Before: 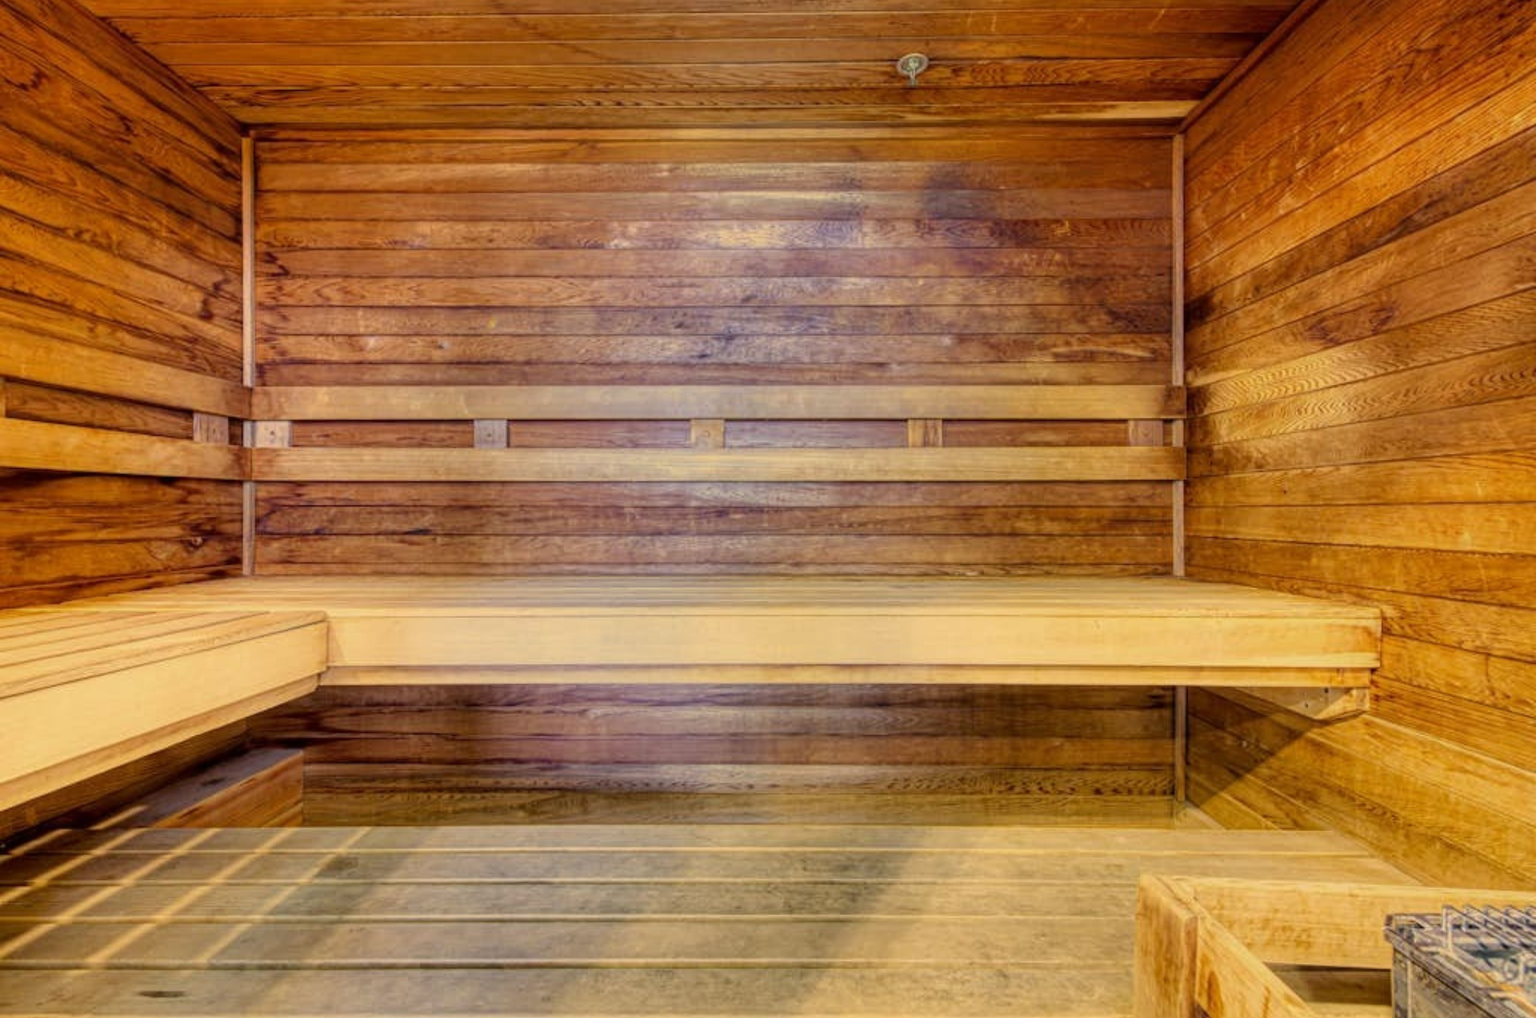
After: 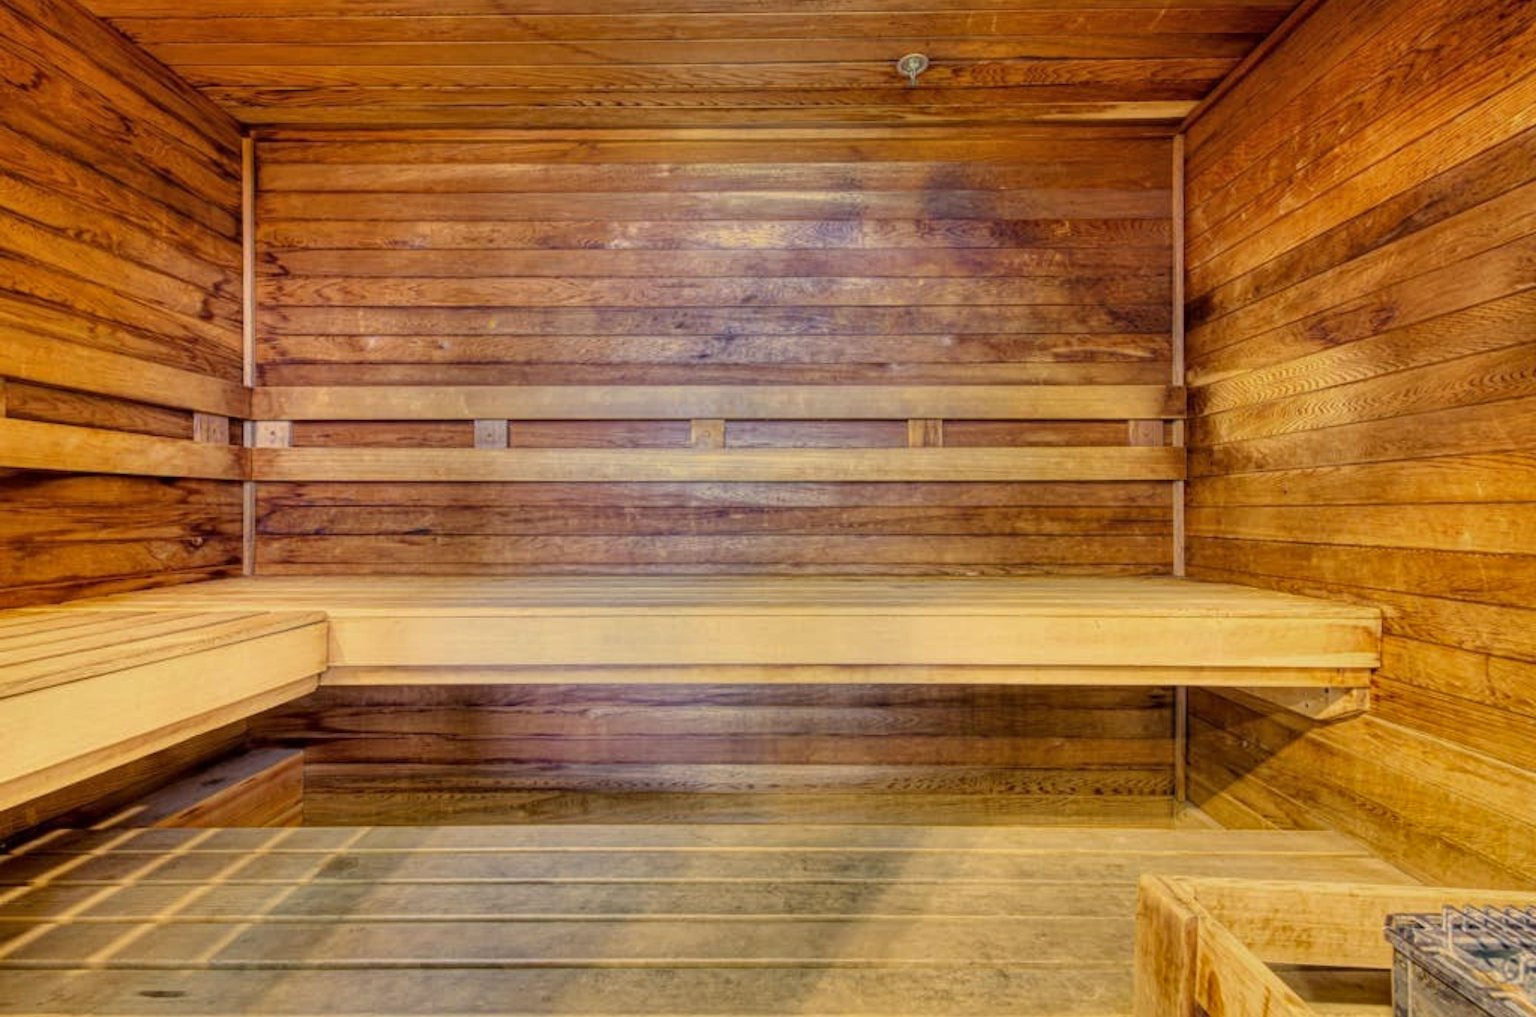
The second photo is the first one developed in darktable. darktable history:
shadows and highlights: shadows 25.69, highlights -48.29, soften with gaussian
